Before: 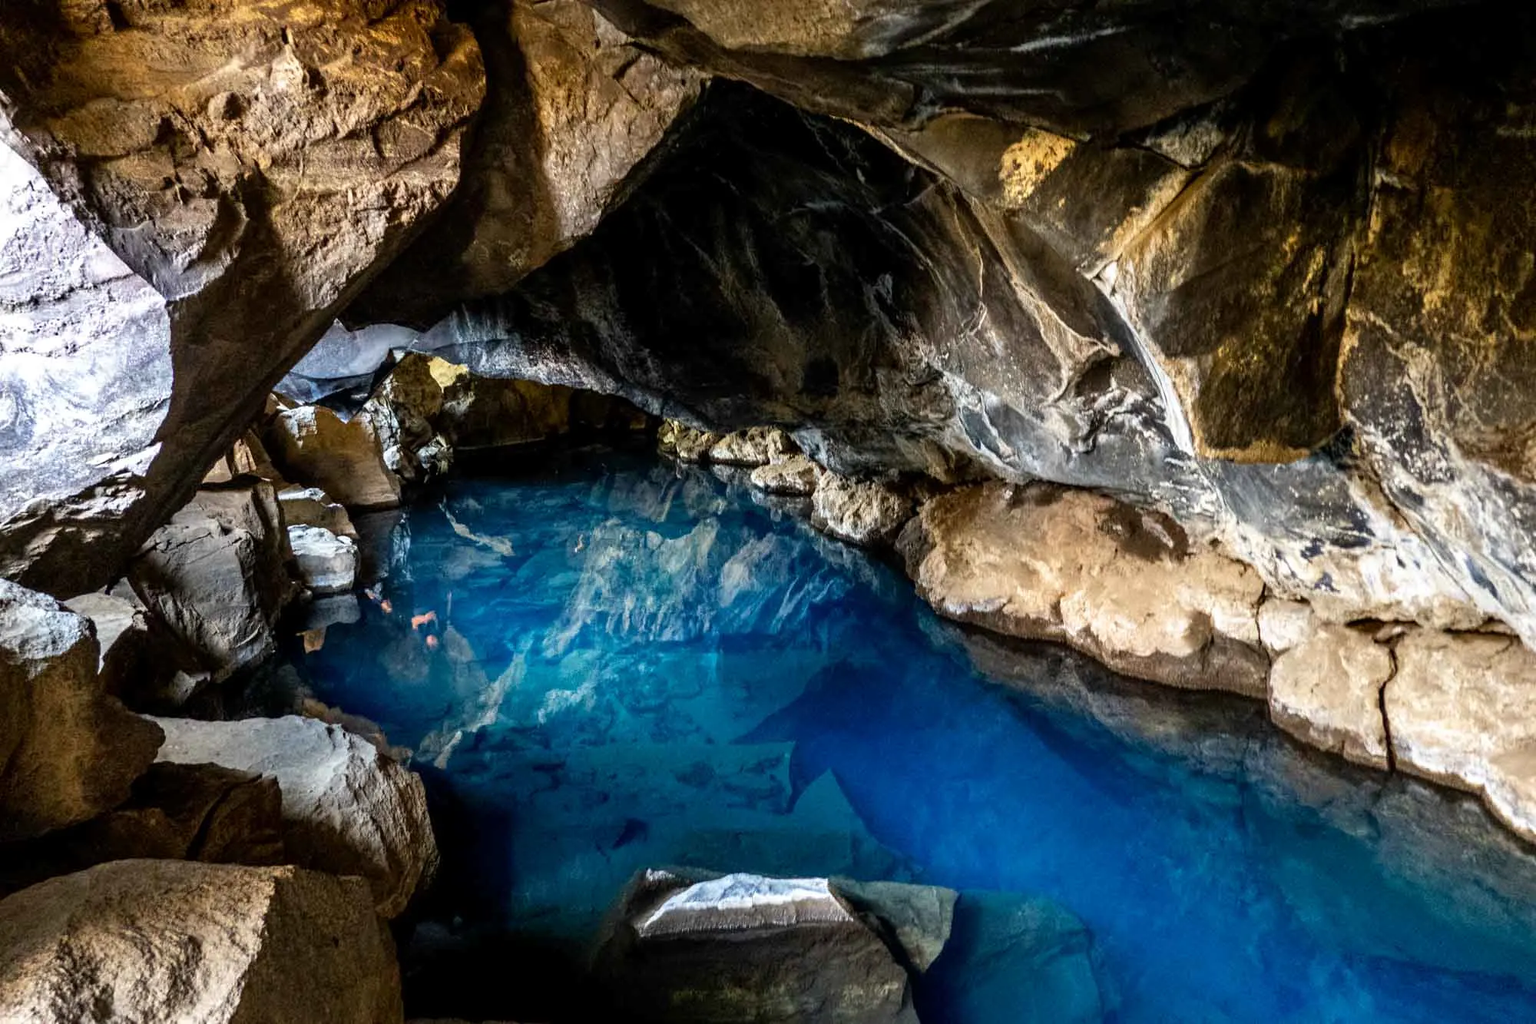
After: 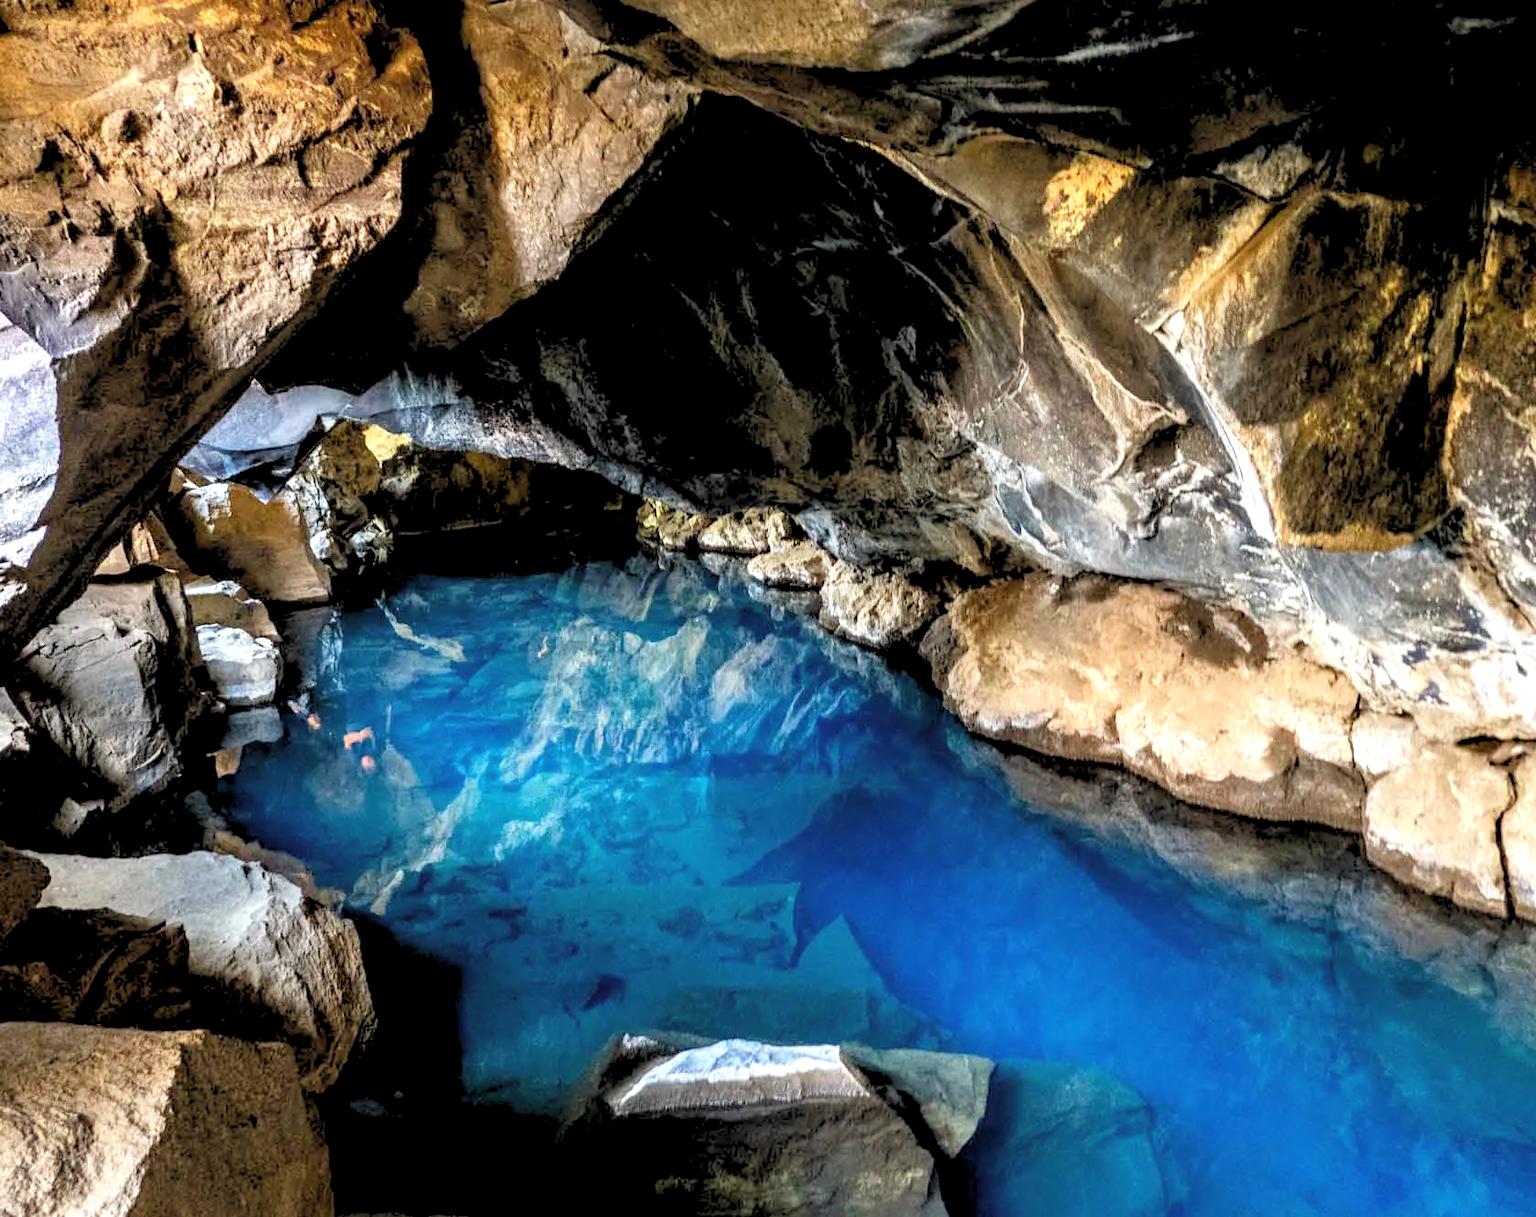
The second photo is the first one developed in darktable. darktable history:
exposure: black level correction -0.002, exposure 0.708 EV, compensate exposure bias true, compensate highlight preservation false
crop: left 8.026%, right 7.374%
rgb levels: preserve colors sum RGB, levels [[0.038, 0.433, 0.934], [0, 0.5, 1], [0, 0.5, 1]]
